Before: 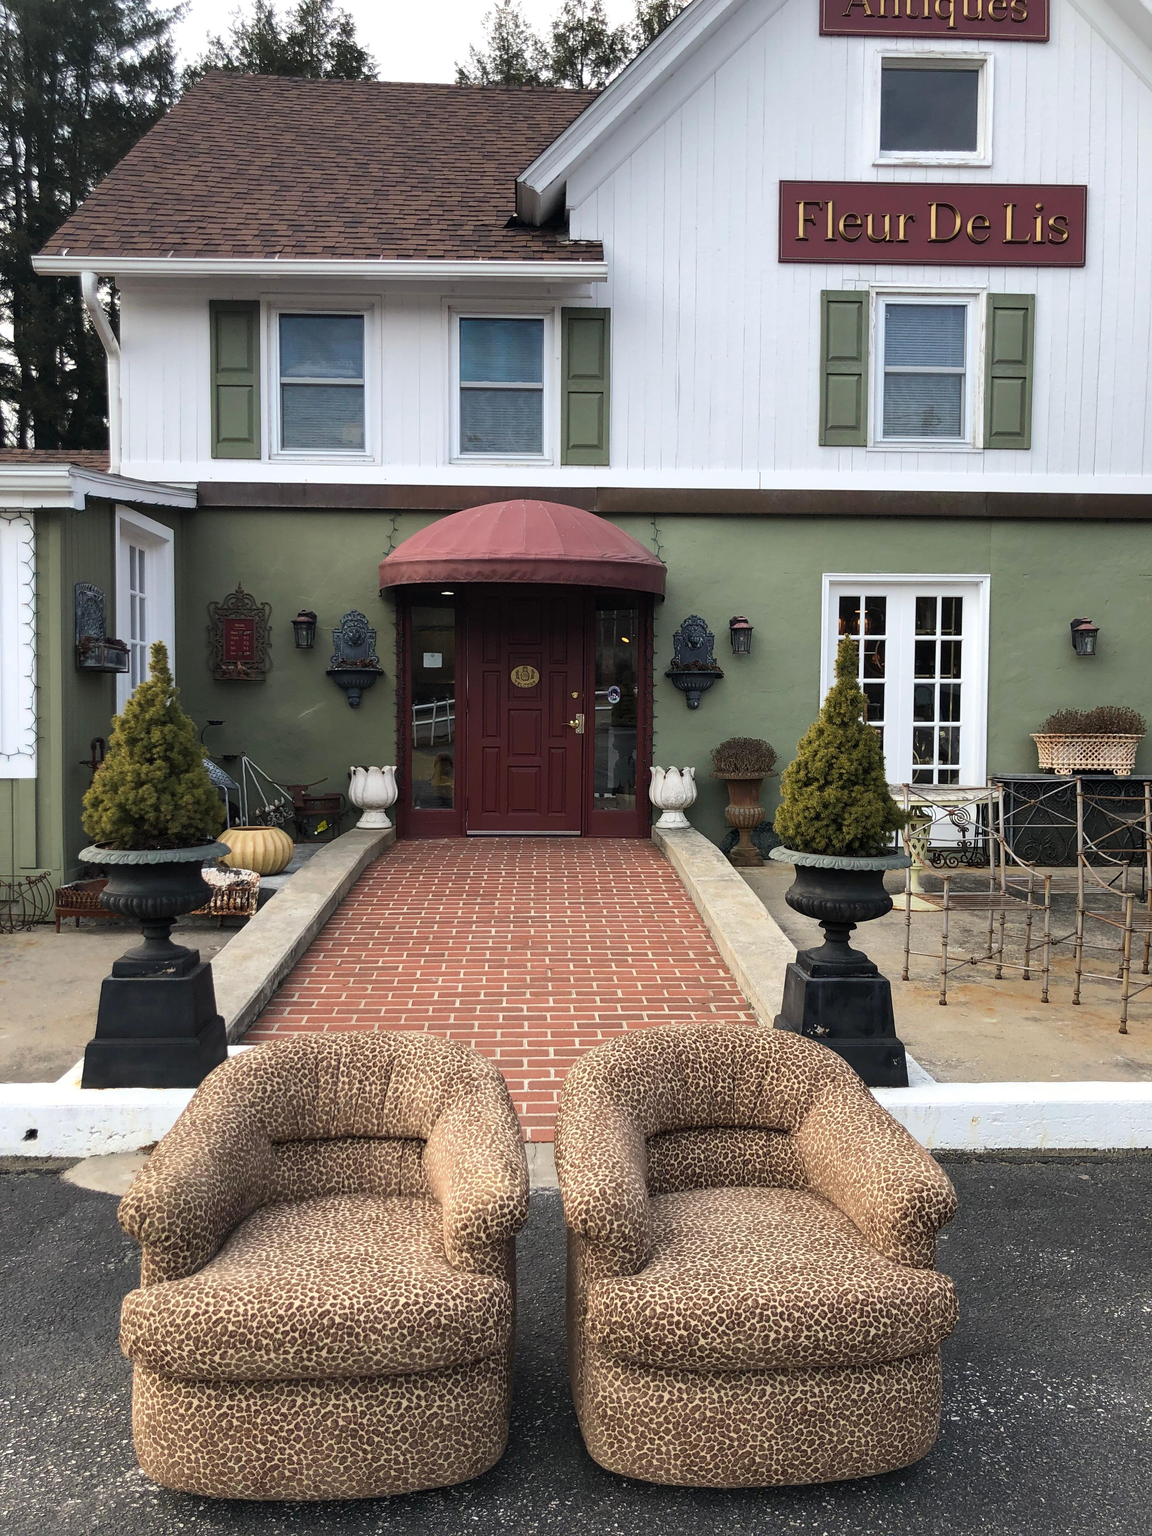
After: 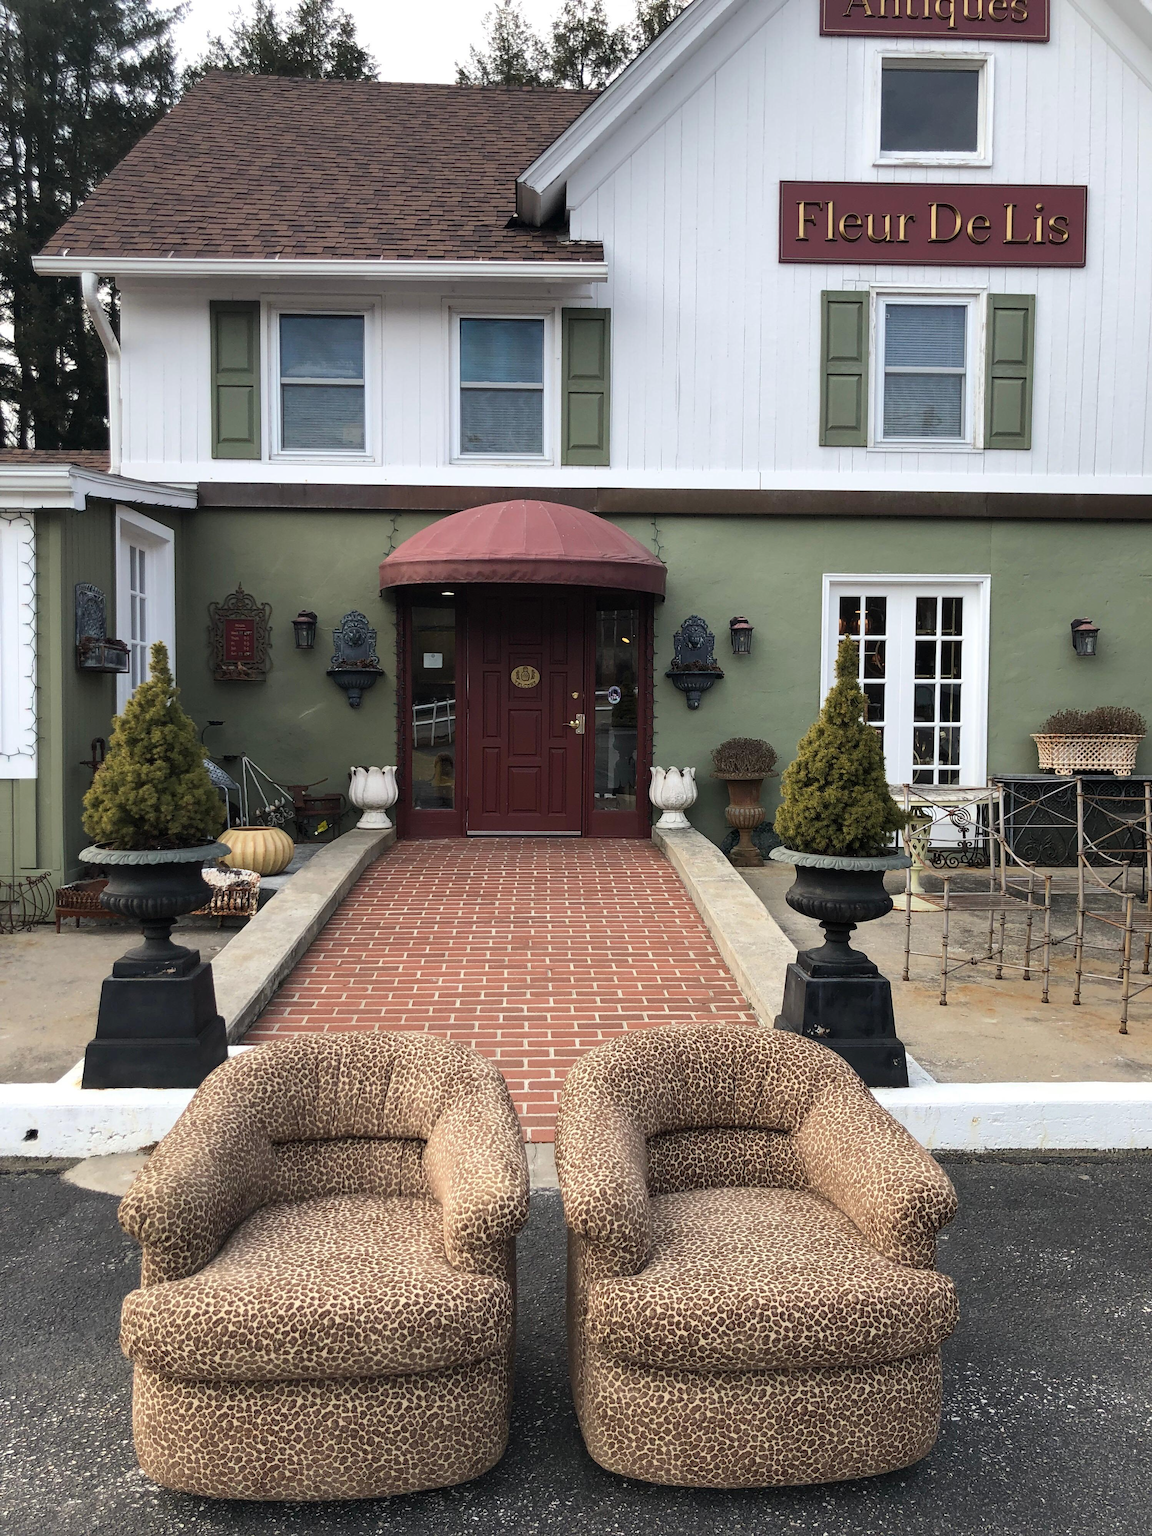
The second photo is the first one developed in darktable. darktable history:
contrast brightness saturation: contrast 0.011, saturation -0.064
